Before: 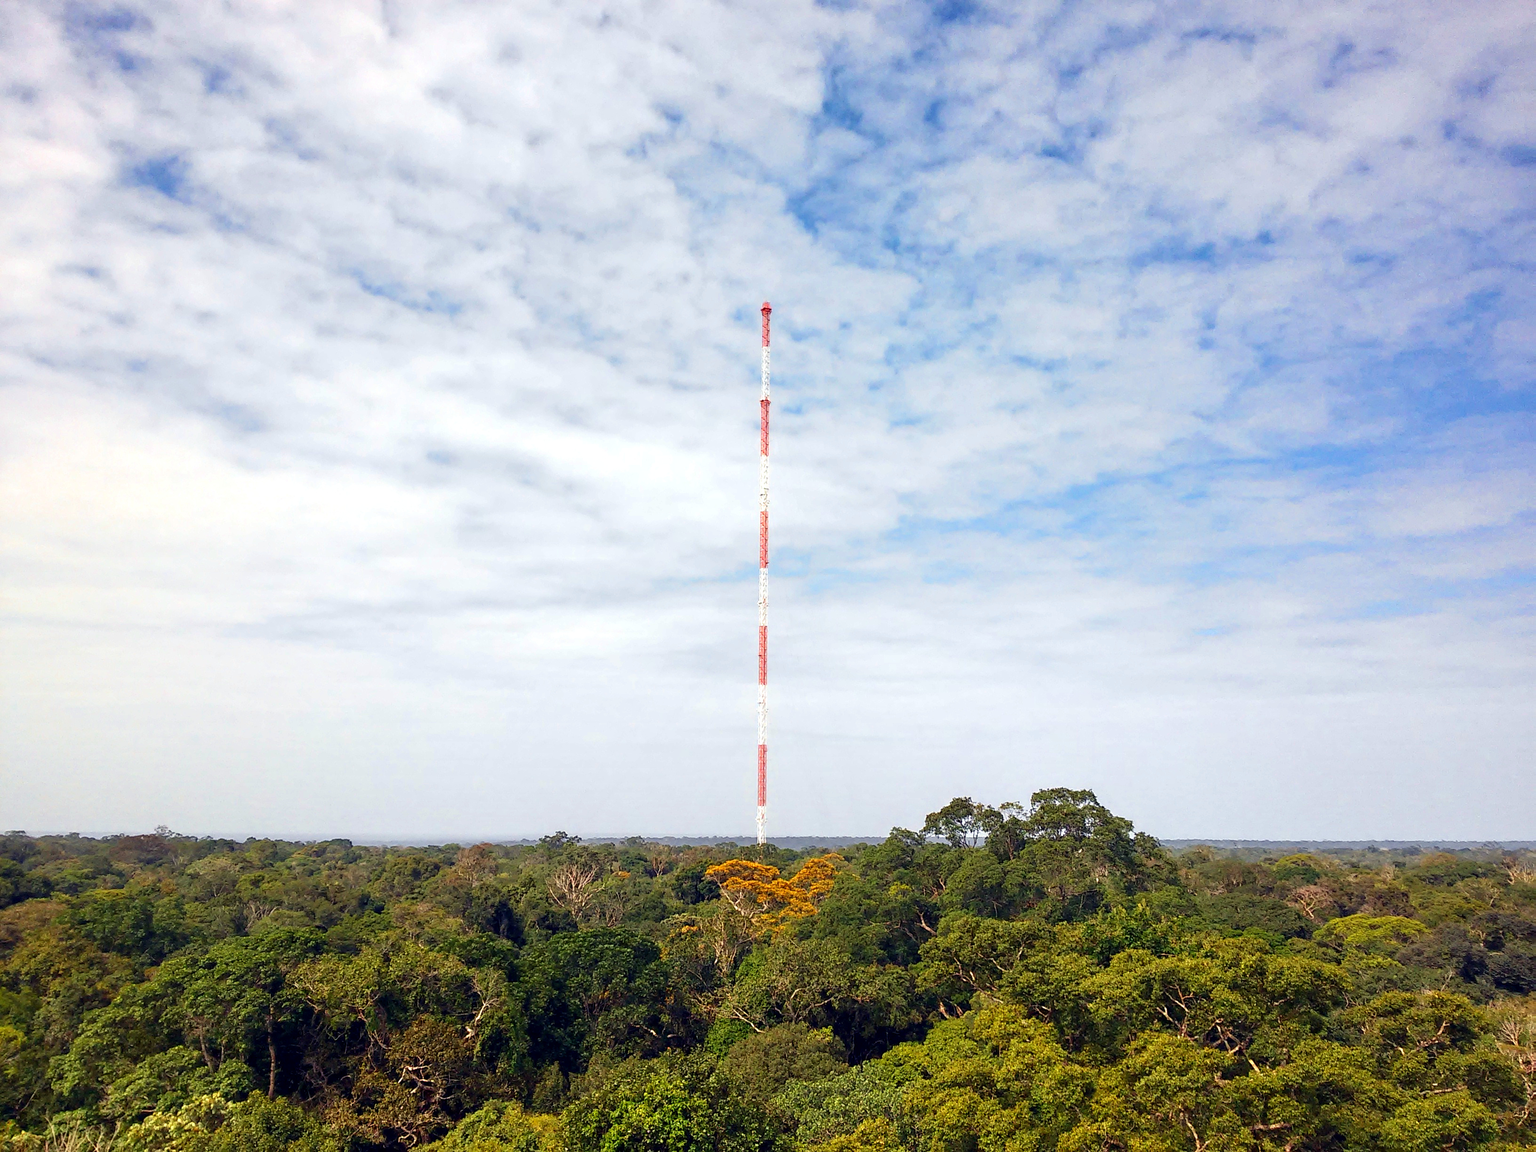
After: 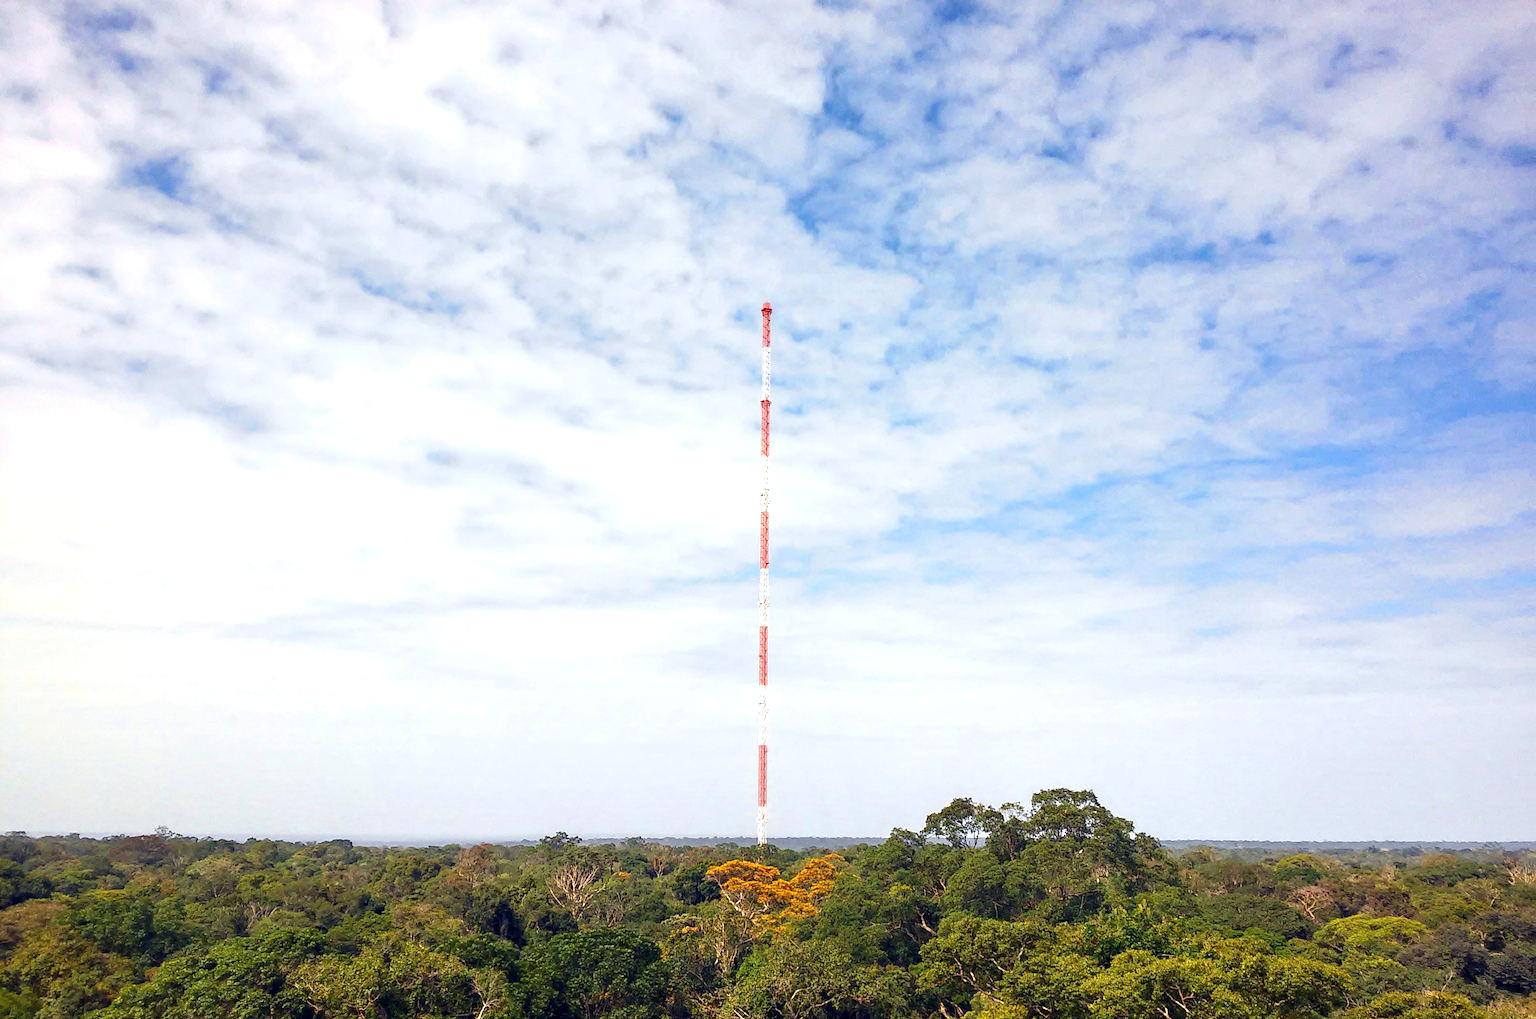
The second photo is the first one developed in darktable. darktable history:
exposure: exposure 0.2 EV, compensate highlight preservation false
crop and rotate: top 0%, bottom 11.49%
